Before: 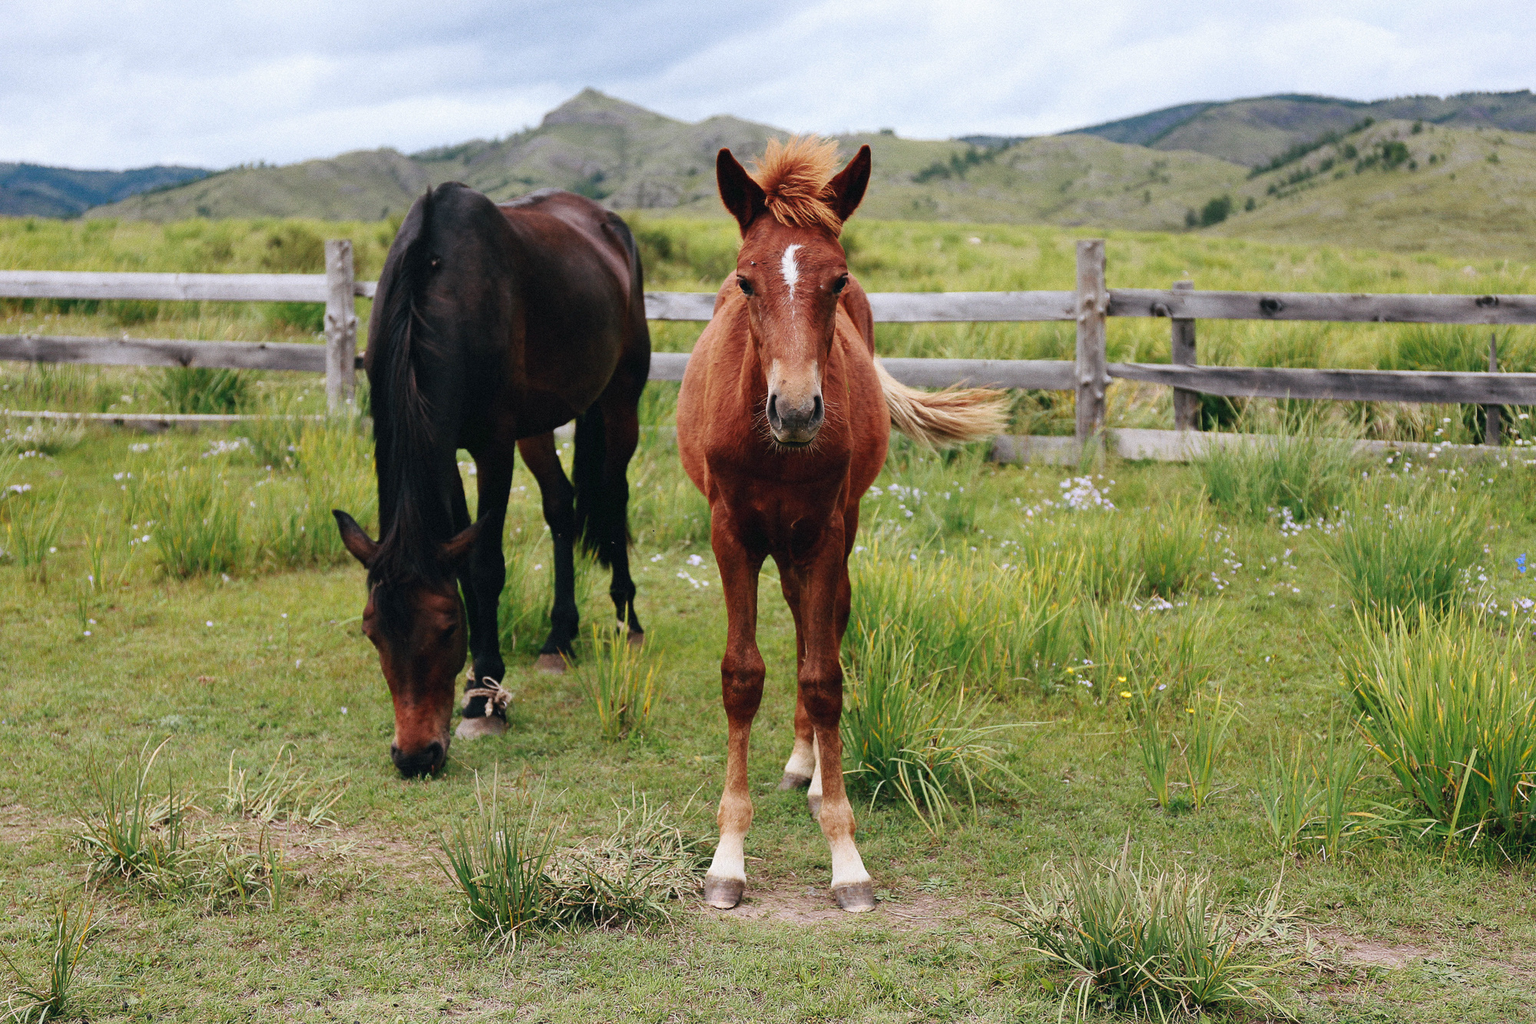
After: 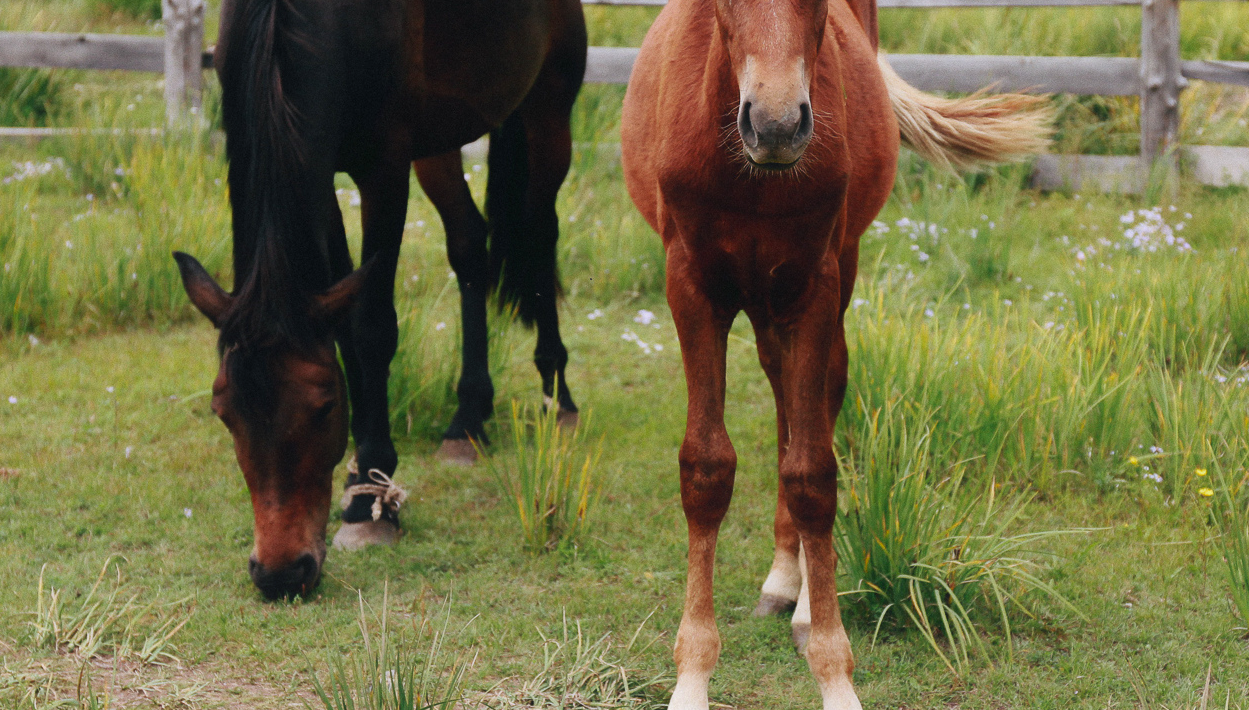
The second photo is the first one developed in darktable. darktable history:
crop: left 13.019%, top 30.923%, right 24.49%, bottom 15.813%
contrast equalizer: octaves 7, y [[0.5, 0.542, 0.583, 0.625, 0.667, 0.708], [0.5 ×6], [0.5 ×6], [0 ×6], [0 ×6]], mix -0.299
